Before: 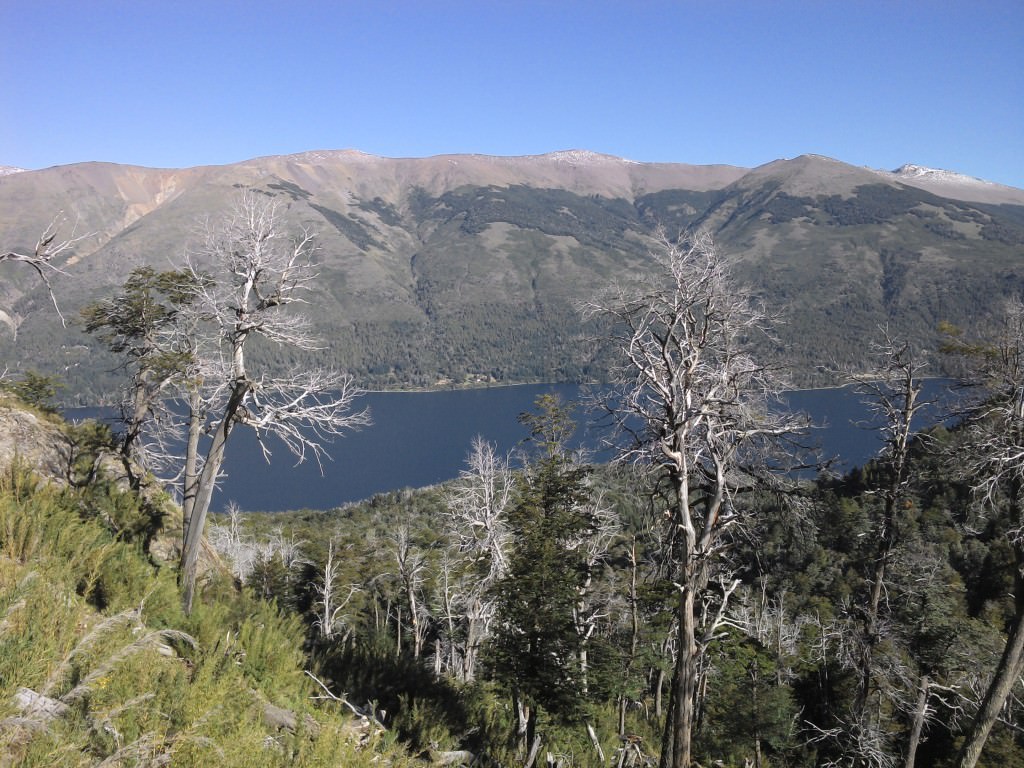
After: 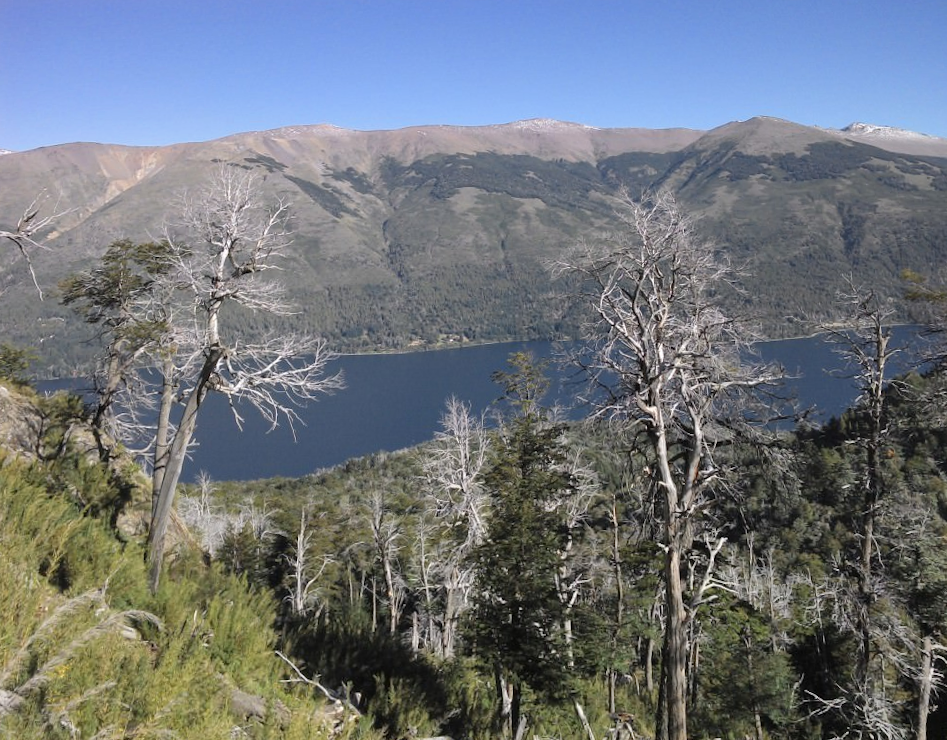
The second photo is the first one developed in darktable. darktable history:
rotate and perspective: rotation -1.68°, lens shift (vertical) -0.146, crop left 0.049, crop right 0.912, crop top 0.032, crop bottom 0.96
shadows and highlights: low approximation 0.01, soften with gaussian
white balance: red 1, blue 1
